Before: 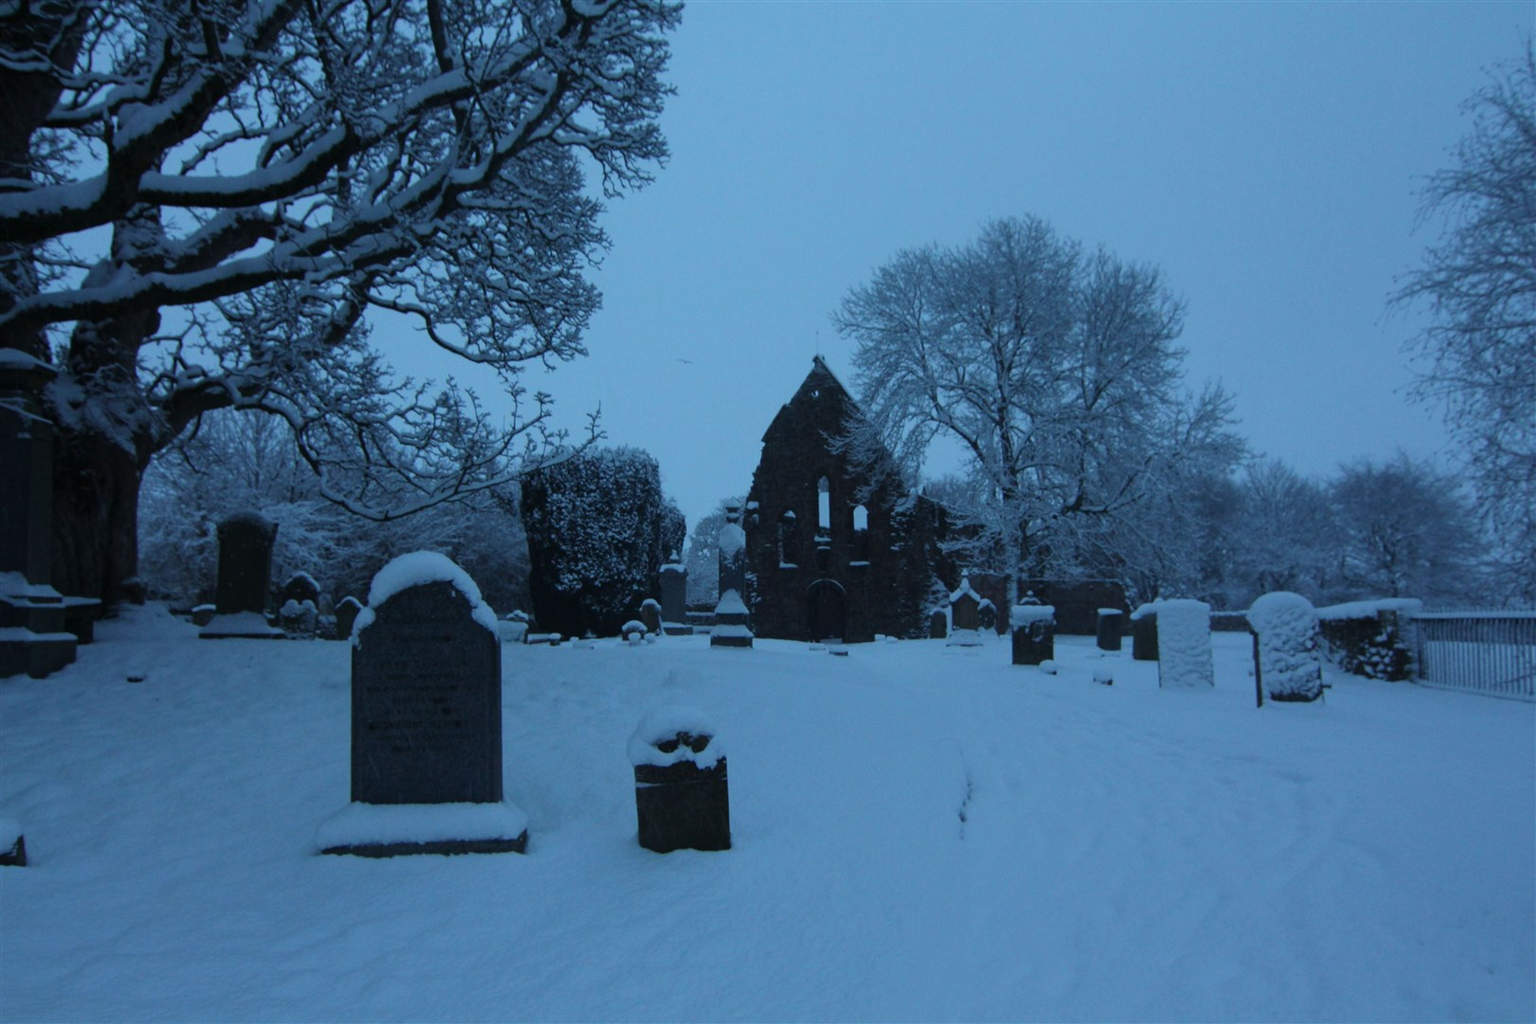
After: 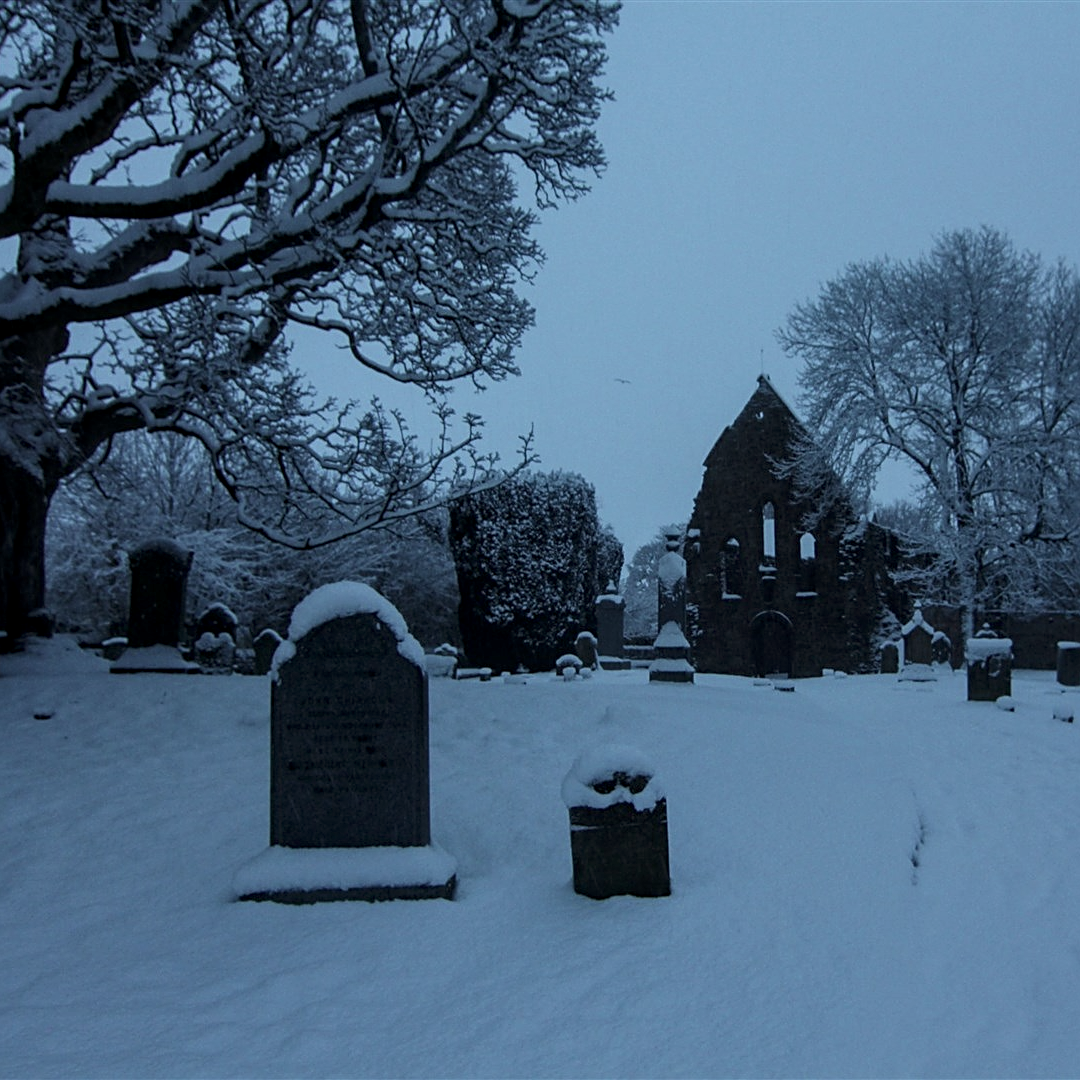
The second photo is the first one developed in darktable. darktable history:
sharpen: on, module defaults
crop and rotate: left 6.23%, right 27.048%
local contrast: on, module defaults
contrast brightness saturation: contrast 0.058, brightness -0.013, saturation -0.238
